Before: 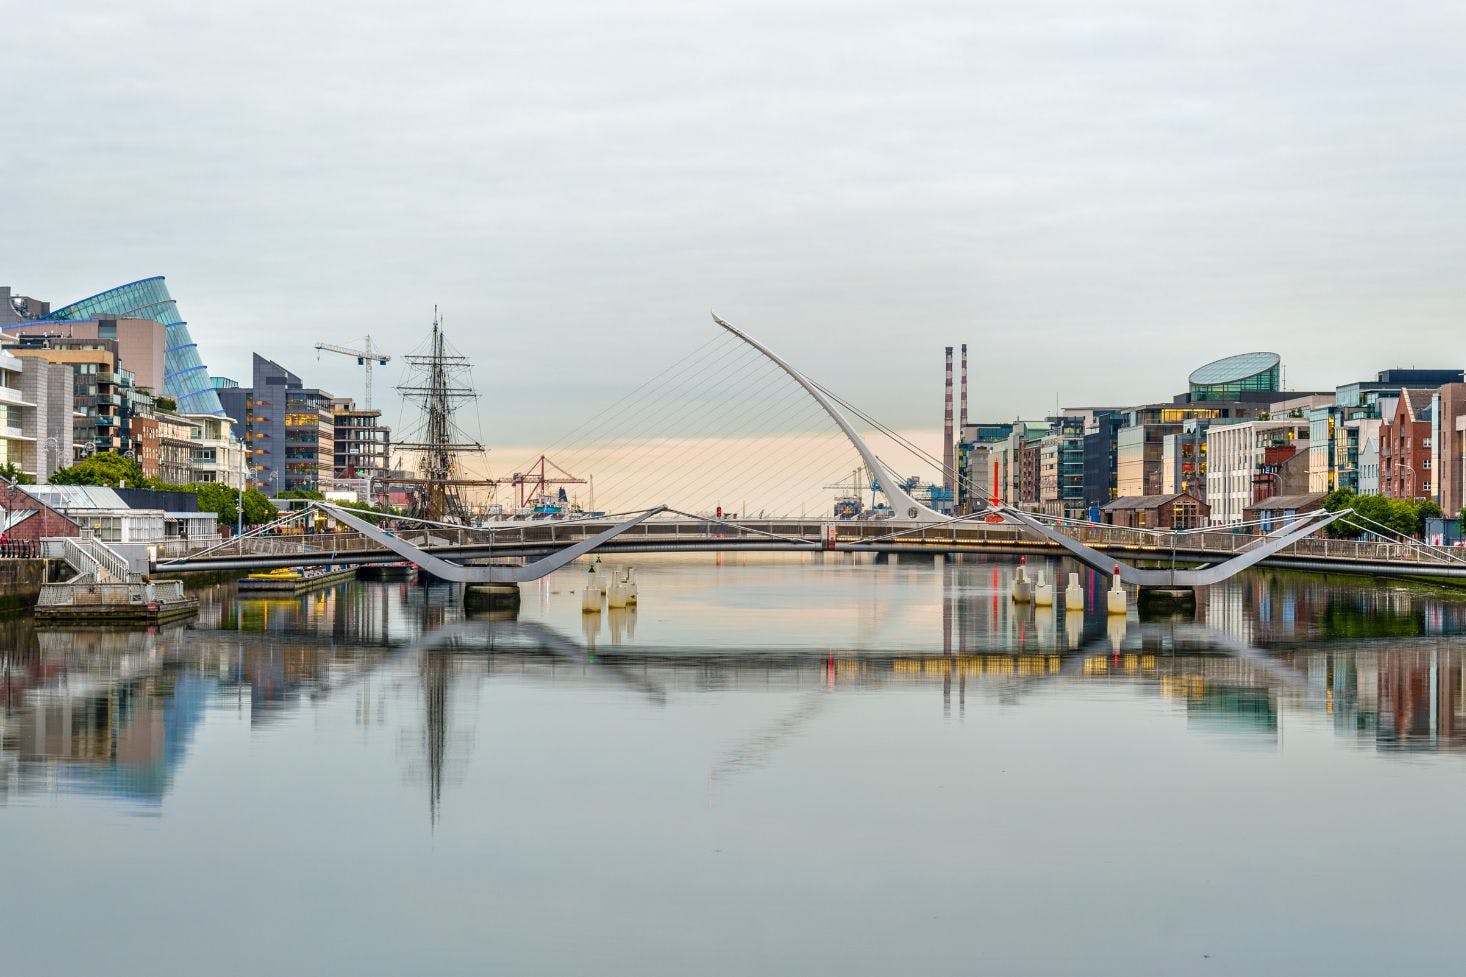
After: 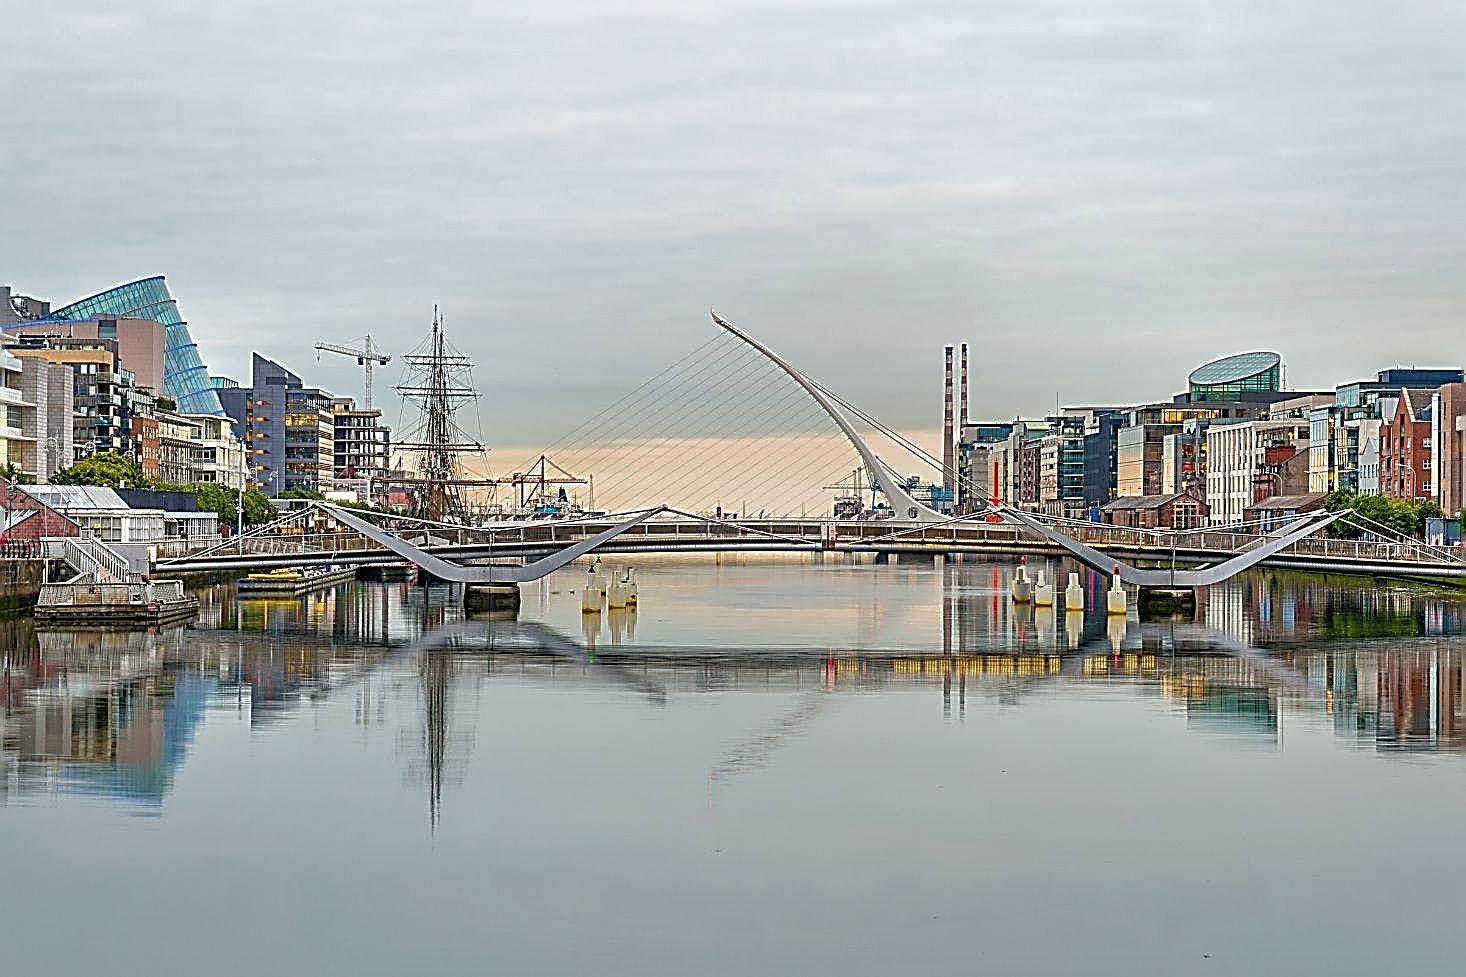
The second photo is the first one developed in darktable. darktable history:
shadows and highlights: on, module defaults
sharpen: amount 1.99
